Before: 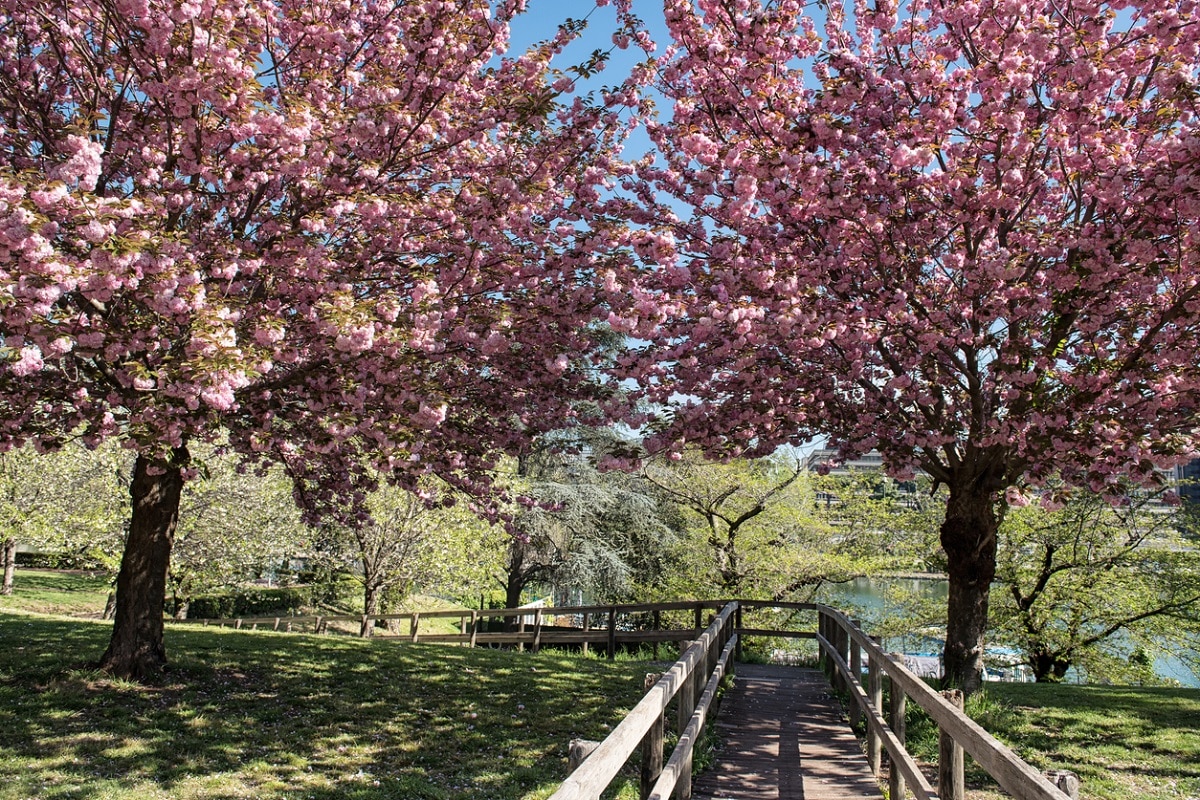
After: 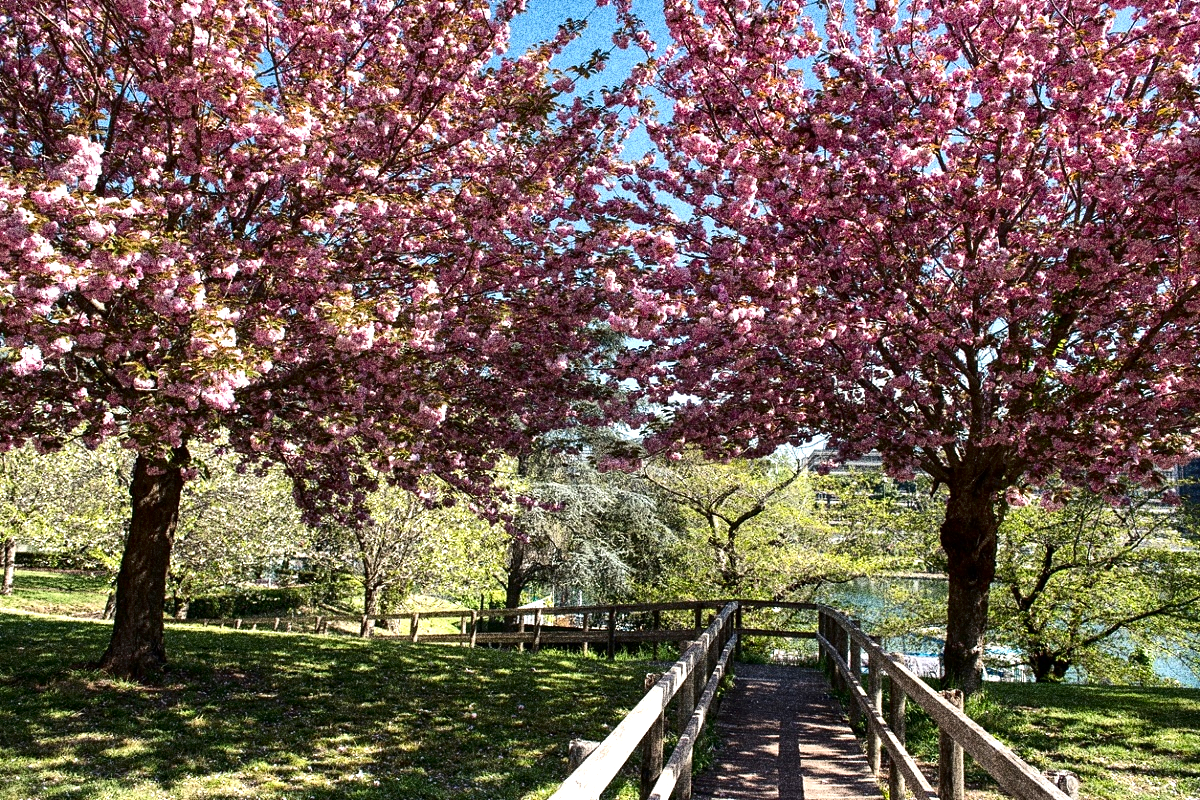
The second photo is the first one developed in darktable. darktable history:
exposure: exposure 0.657 EV, compensate highlight preservation false
contrast brightness saturation: brightness -0.2, saturation 0.08
grain: coarseness 30.02 ISO, strength 100%
